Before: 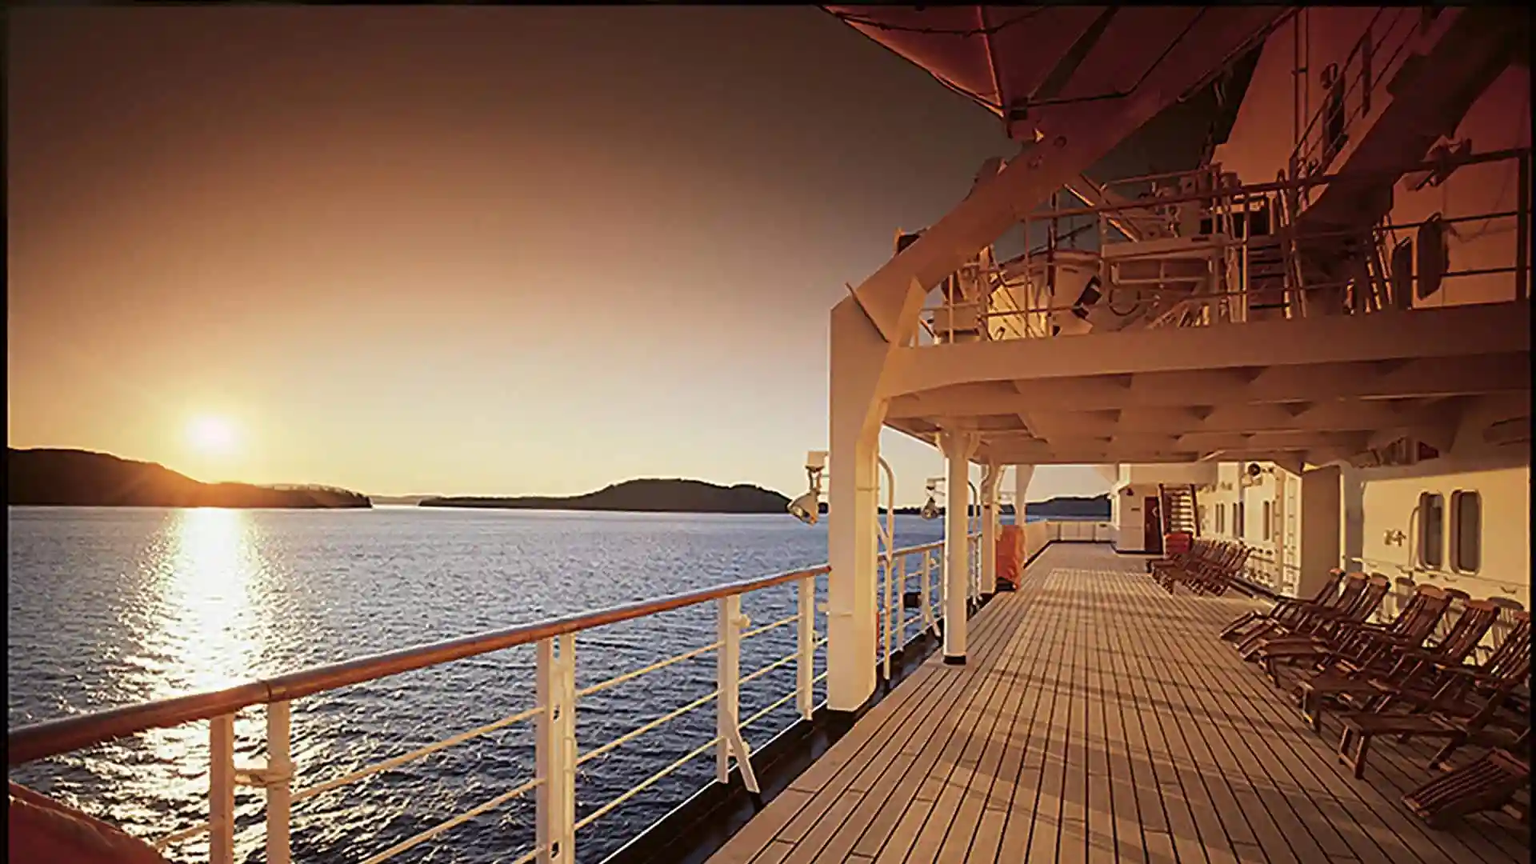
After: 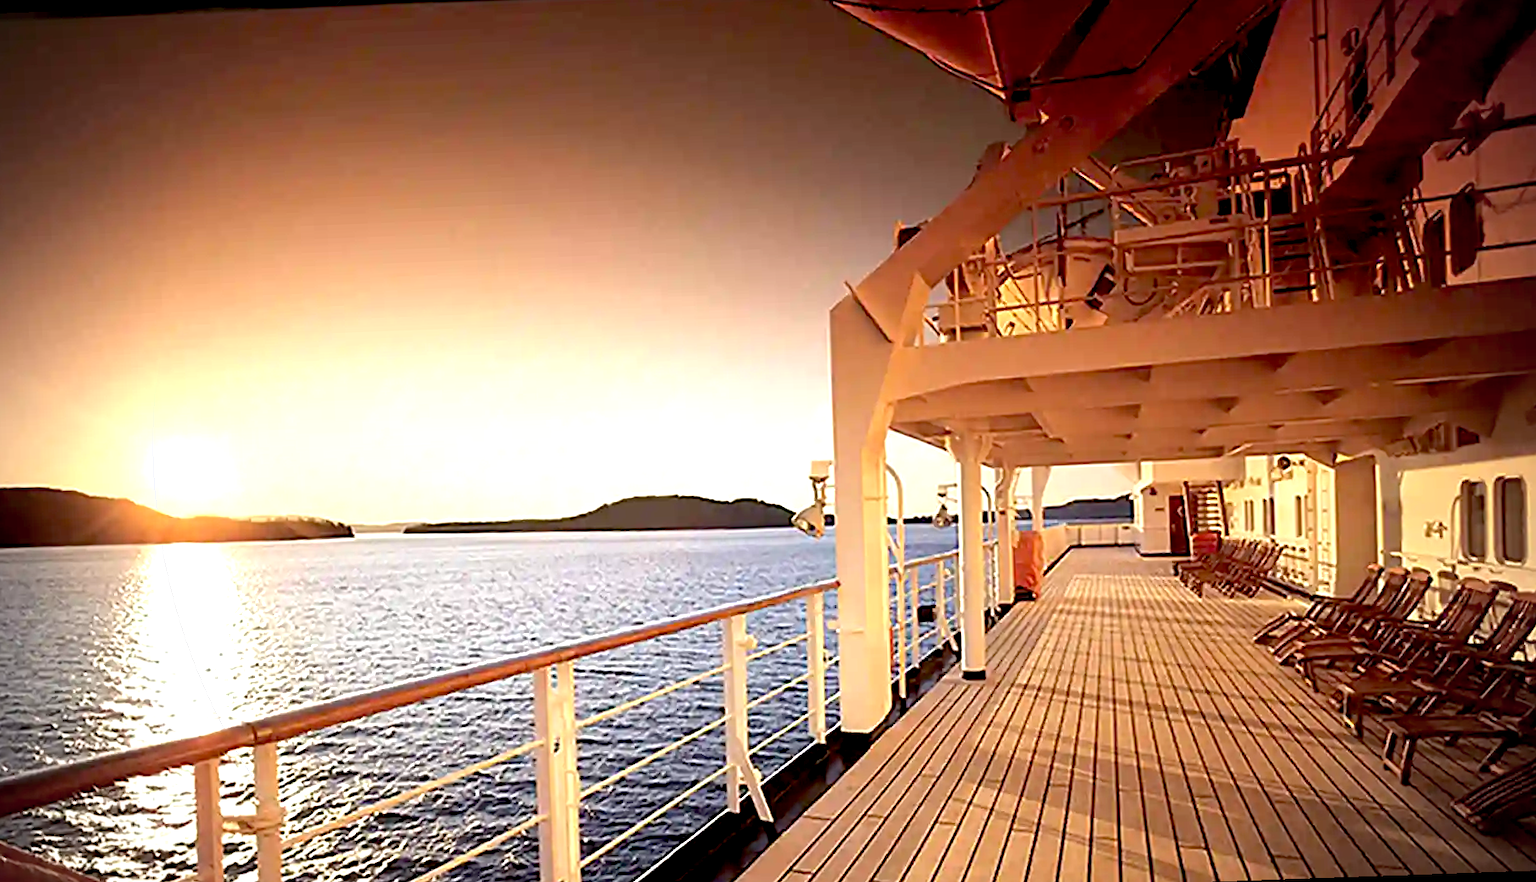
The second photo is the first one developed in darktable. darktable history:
exposure: black level correction 0.01, exposure 1 EV, compensate highlight preservation false
vignetting: unbound false
rotate and perspective: rotation -2.12°, lens shift (vertical) 0.009, lens shift (horizontal) -0.008, automatic cropping original format, crop left 0.036, crop right 0.964, crop top 0.05, crop bottom 0.959
